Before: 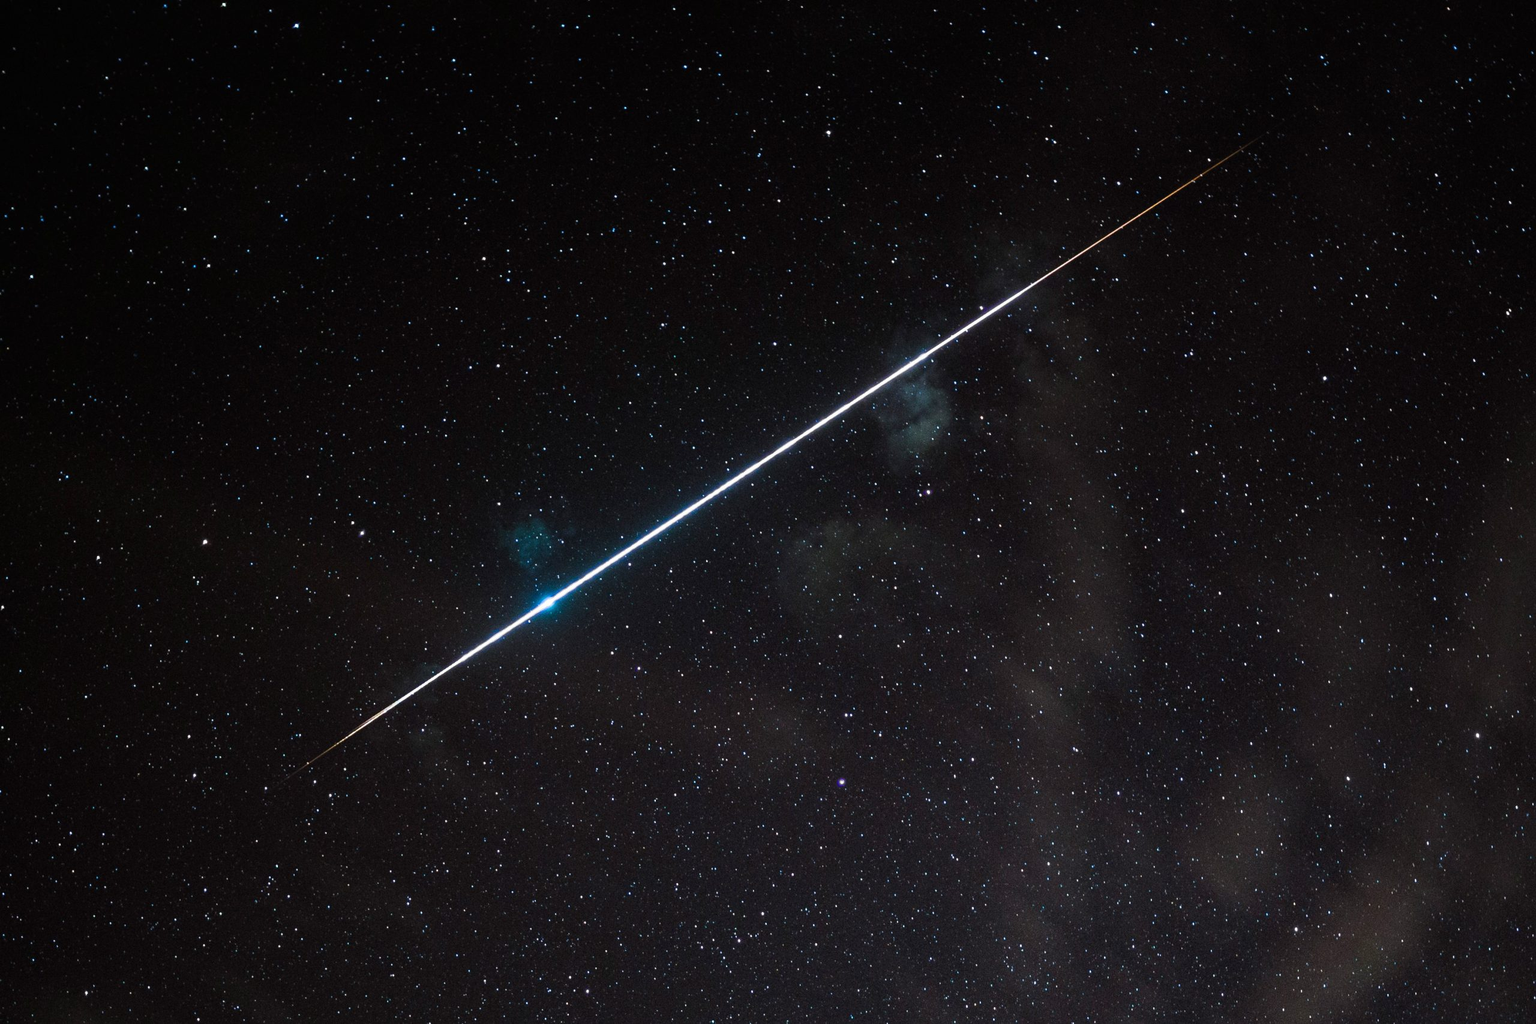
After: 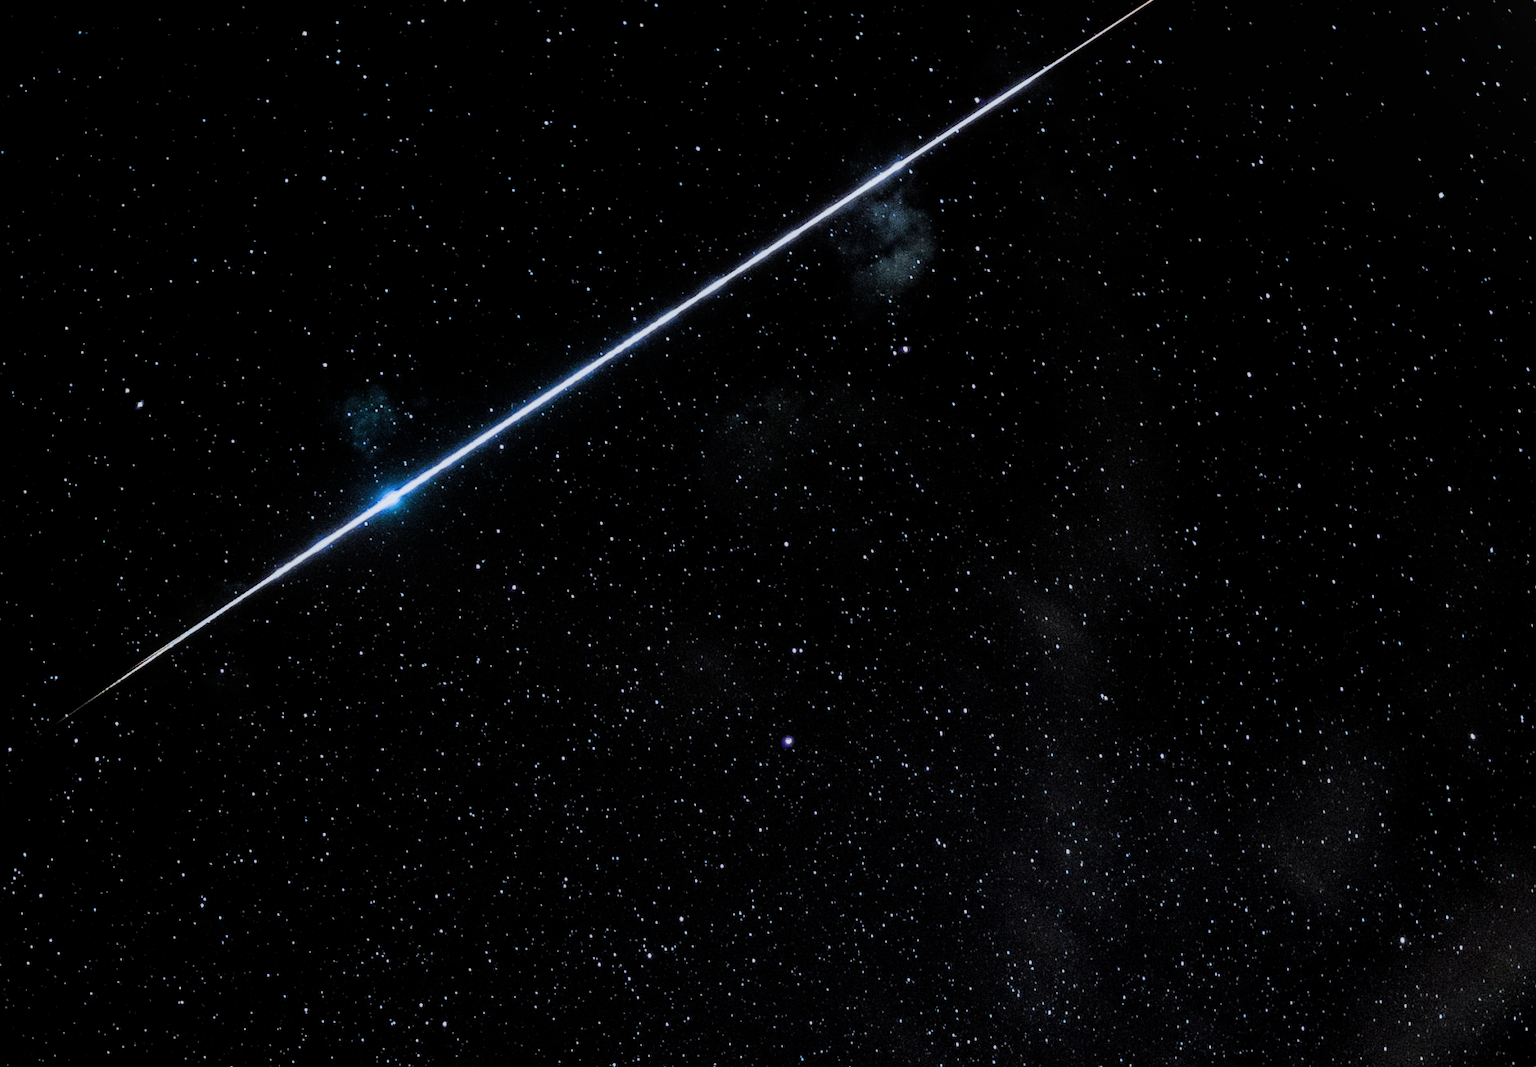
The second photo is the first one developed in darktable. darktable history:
white balance: red 0.924, blue 1.095
crop: left 16.871%, top 22.857%, right 9.116%
local contrast: detail 130%
filmic rgb: black relative exposure -5 EV, hardness 2.88, contrast 1.3, highlights saturation mix -30%
